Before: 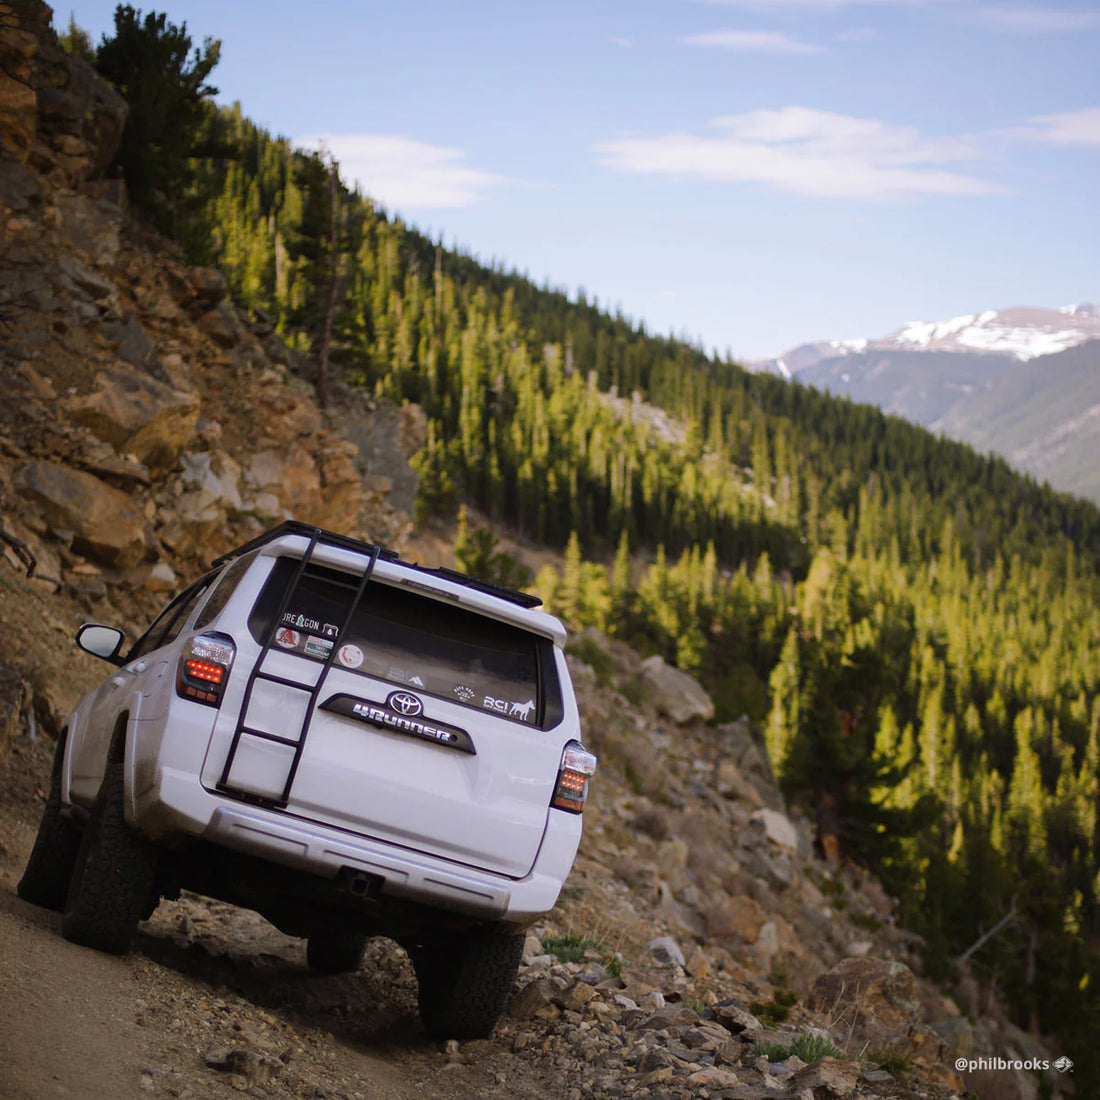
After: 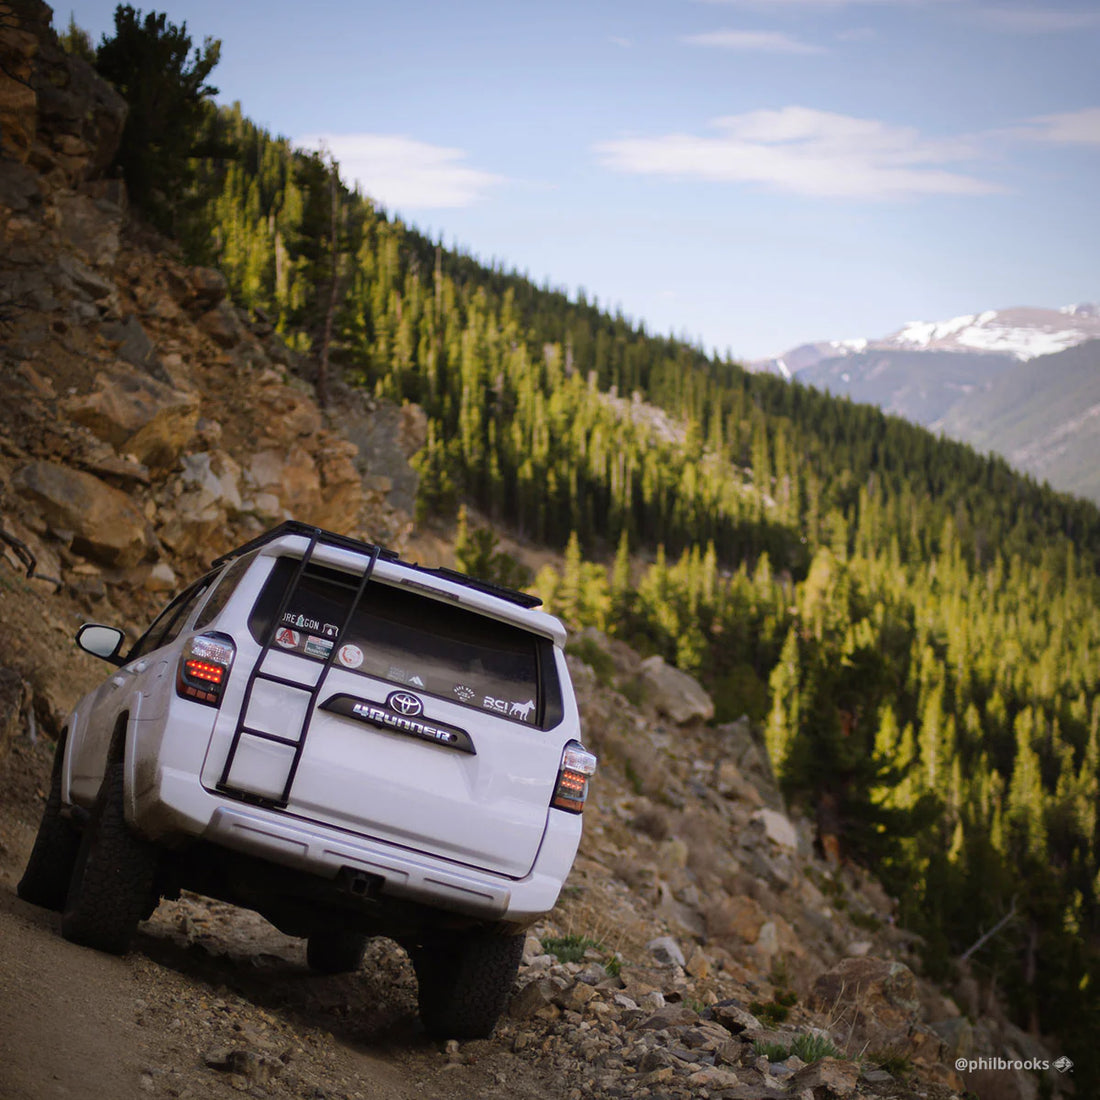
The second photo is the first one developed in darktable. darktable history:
vignetting: brightness -0.313, saturation -0.06
